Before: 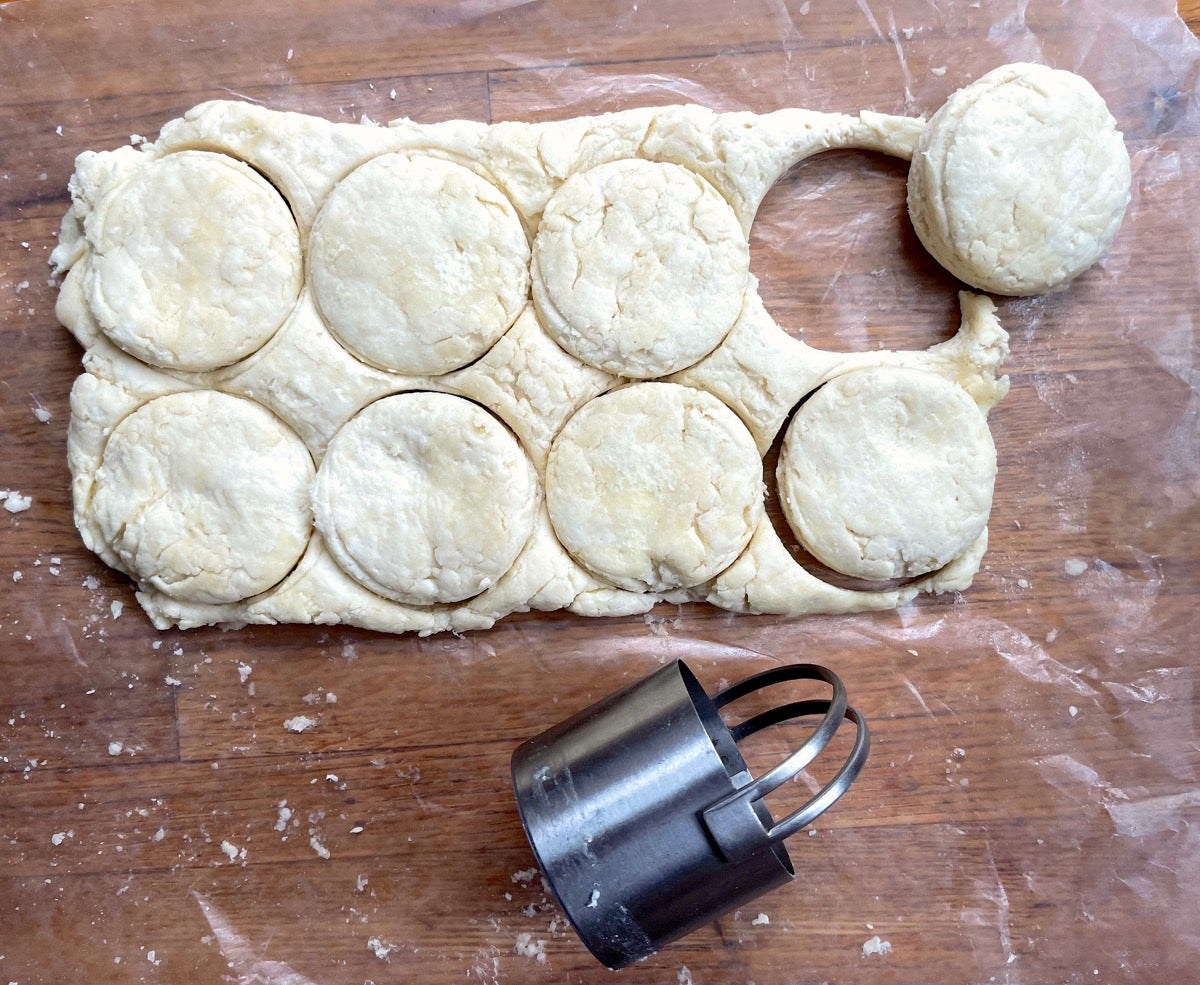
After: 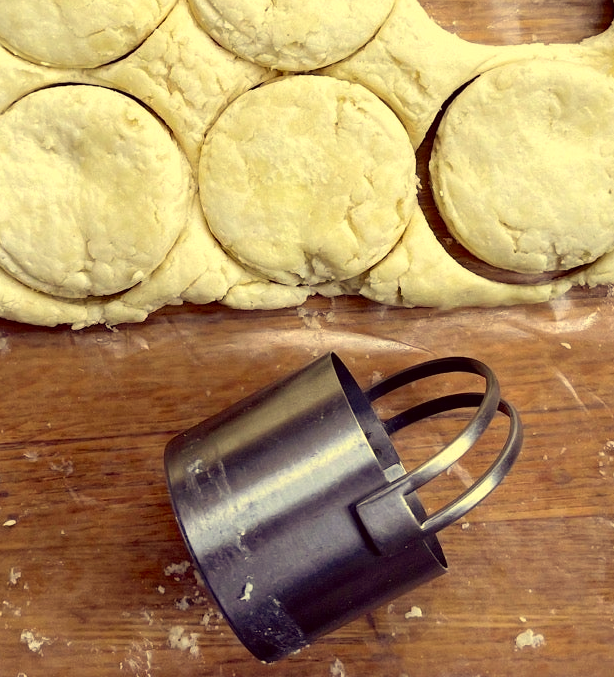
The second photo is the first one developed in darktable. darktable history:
crop and rotate: left 28.965%, top 31.25%, right 19.839%
color correction: highlights a* -0.582, highlights b* 39.62, shadows a* 9.49, shadows b* -0.674
